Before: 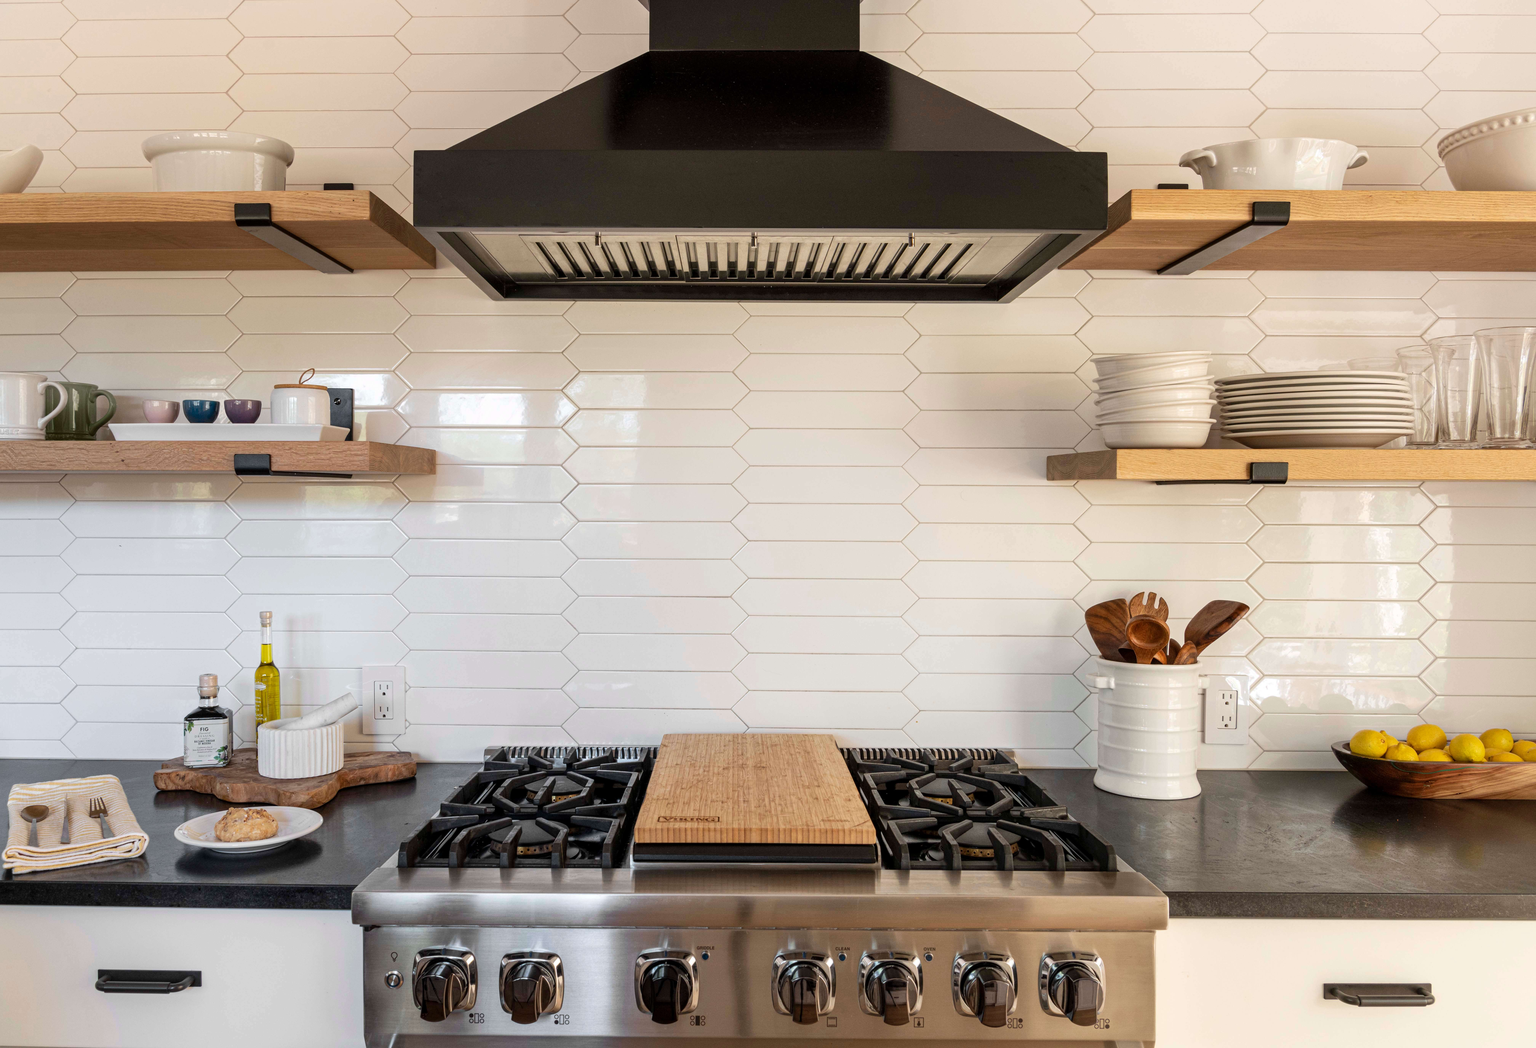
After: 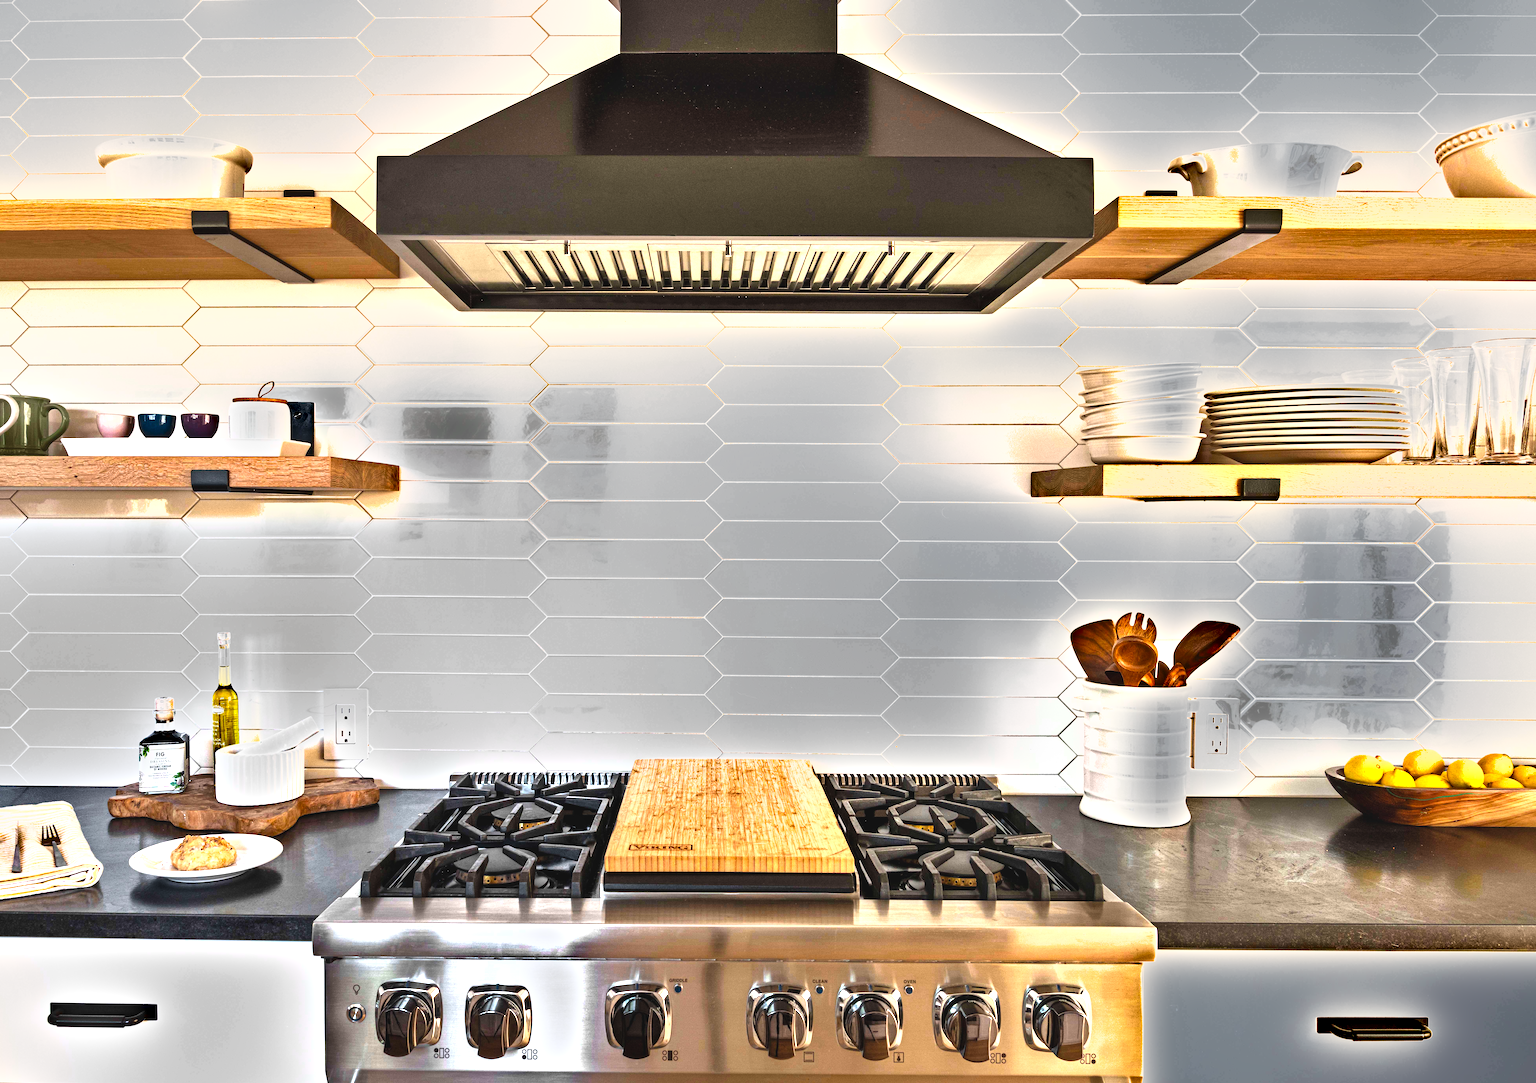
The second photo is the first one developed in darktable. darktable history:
exposure: black level correction -0.005, exposure 0.626 EV, compensate highlight preservation false
crop and rotate: left 3.243%
shadows and highlights: soften with gaussian
color balance rgb: perceptual saturation grading › global saturation 14.648%, perceptual brilliance grading › global brilliance 10.567%, perceptual brilliance grading › shadows 14.803%, global vibrance 25.025%, contrast 19.93%
